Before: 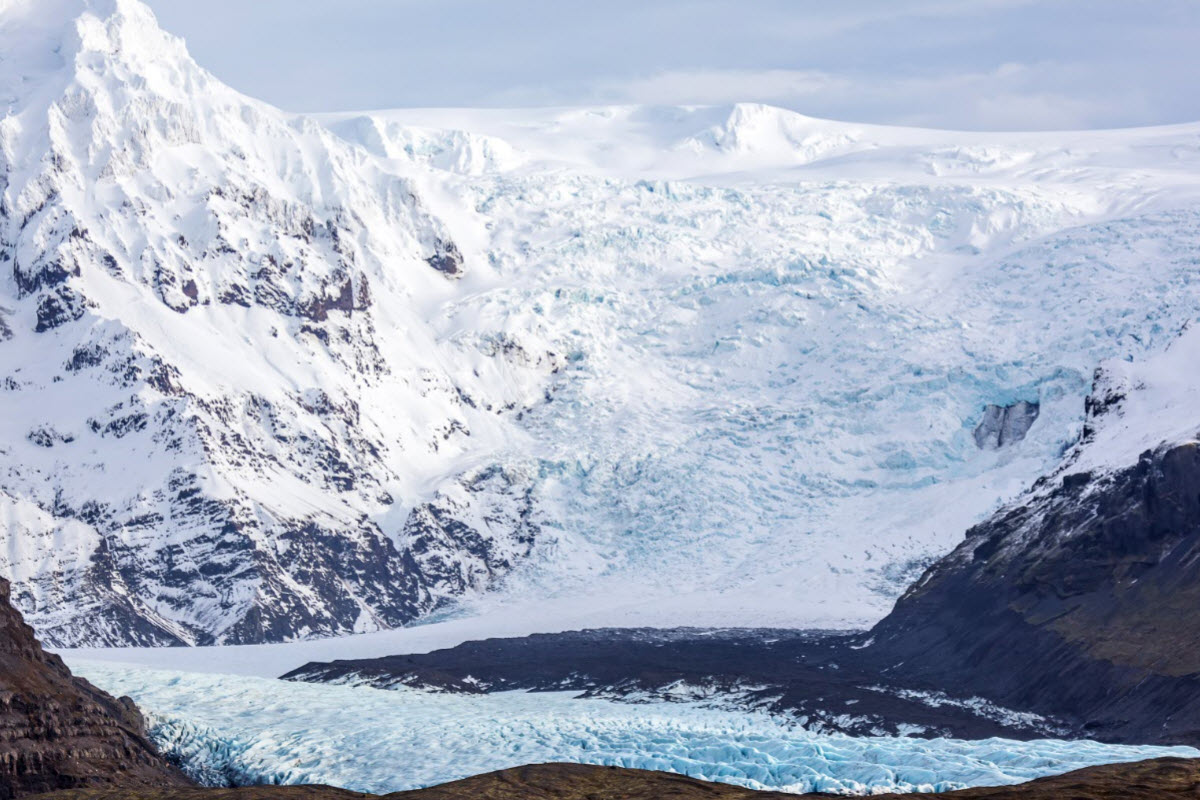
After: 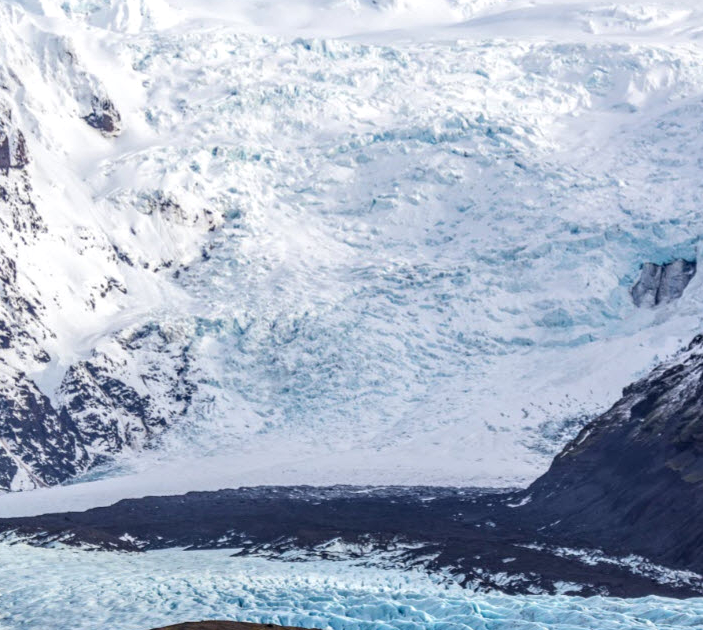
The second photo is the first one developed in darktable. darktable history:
local contrast: on, module defaults
crop and rotate: left 28.621%, top 17.866%, right 12.728%, bottom 3.3%
